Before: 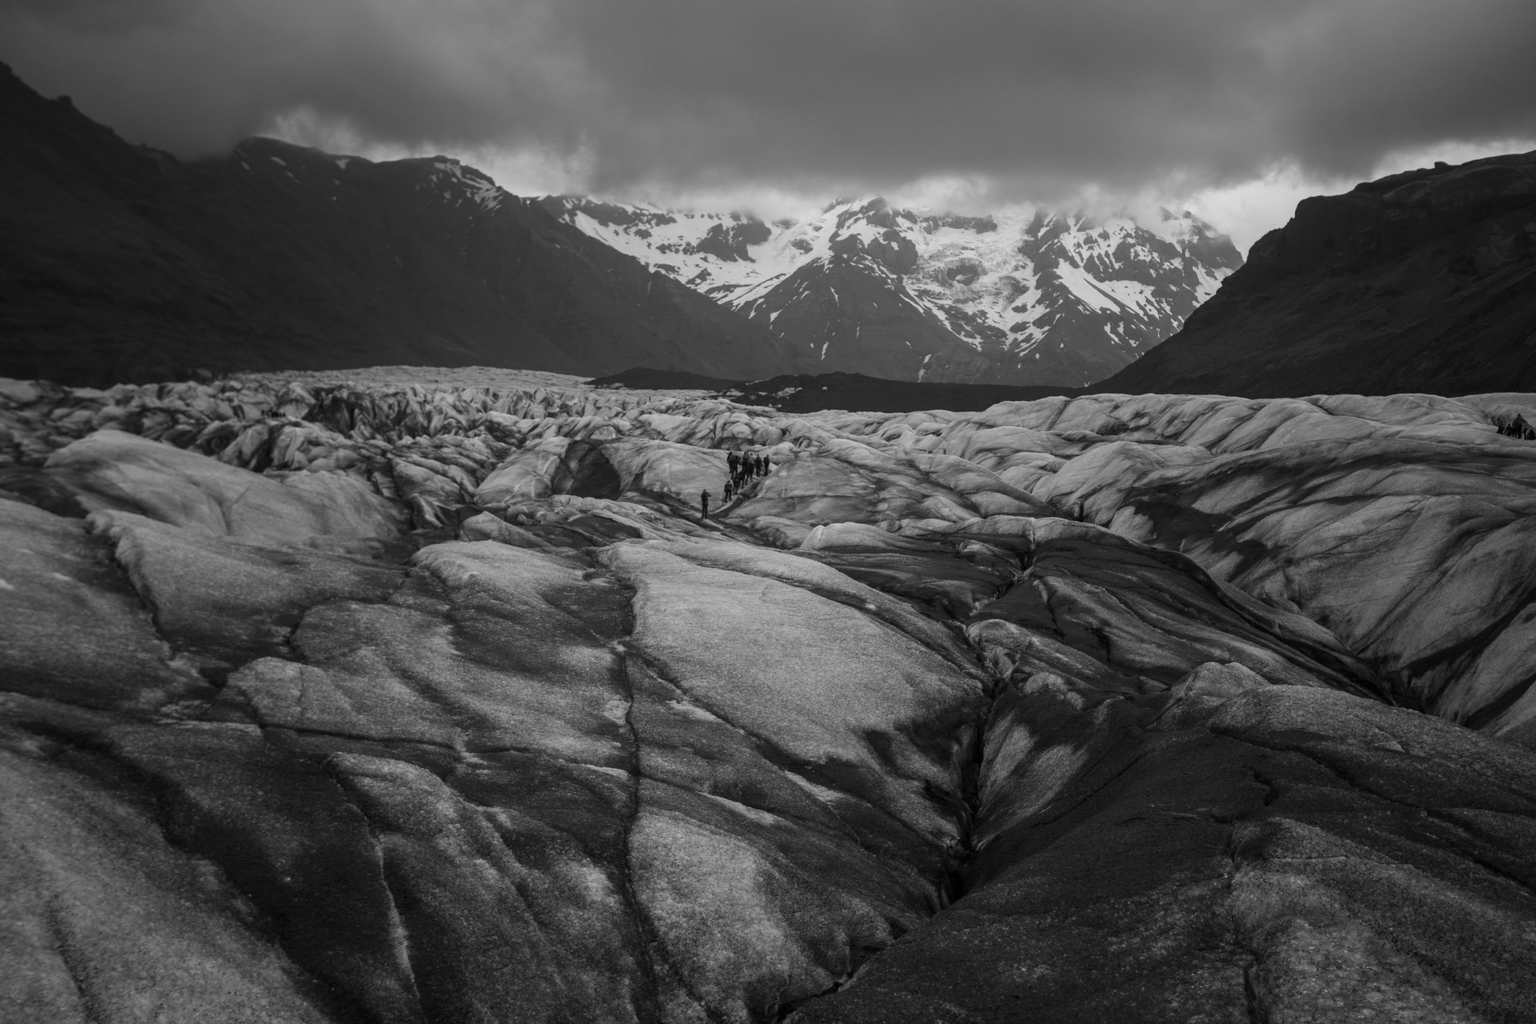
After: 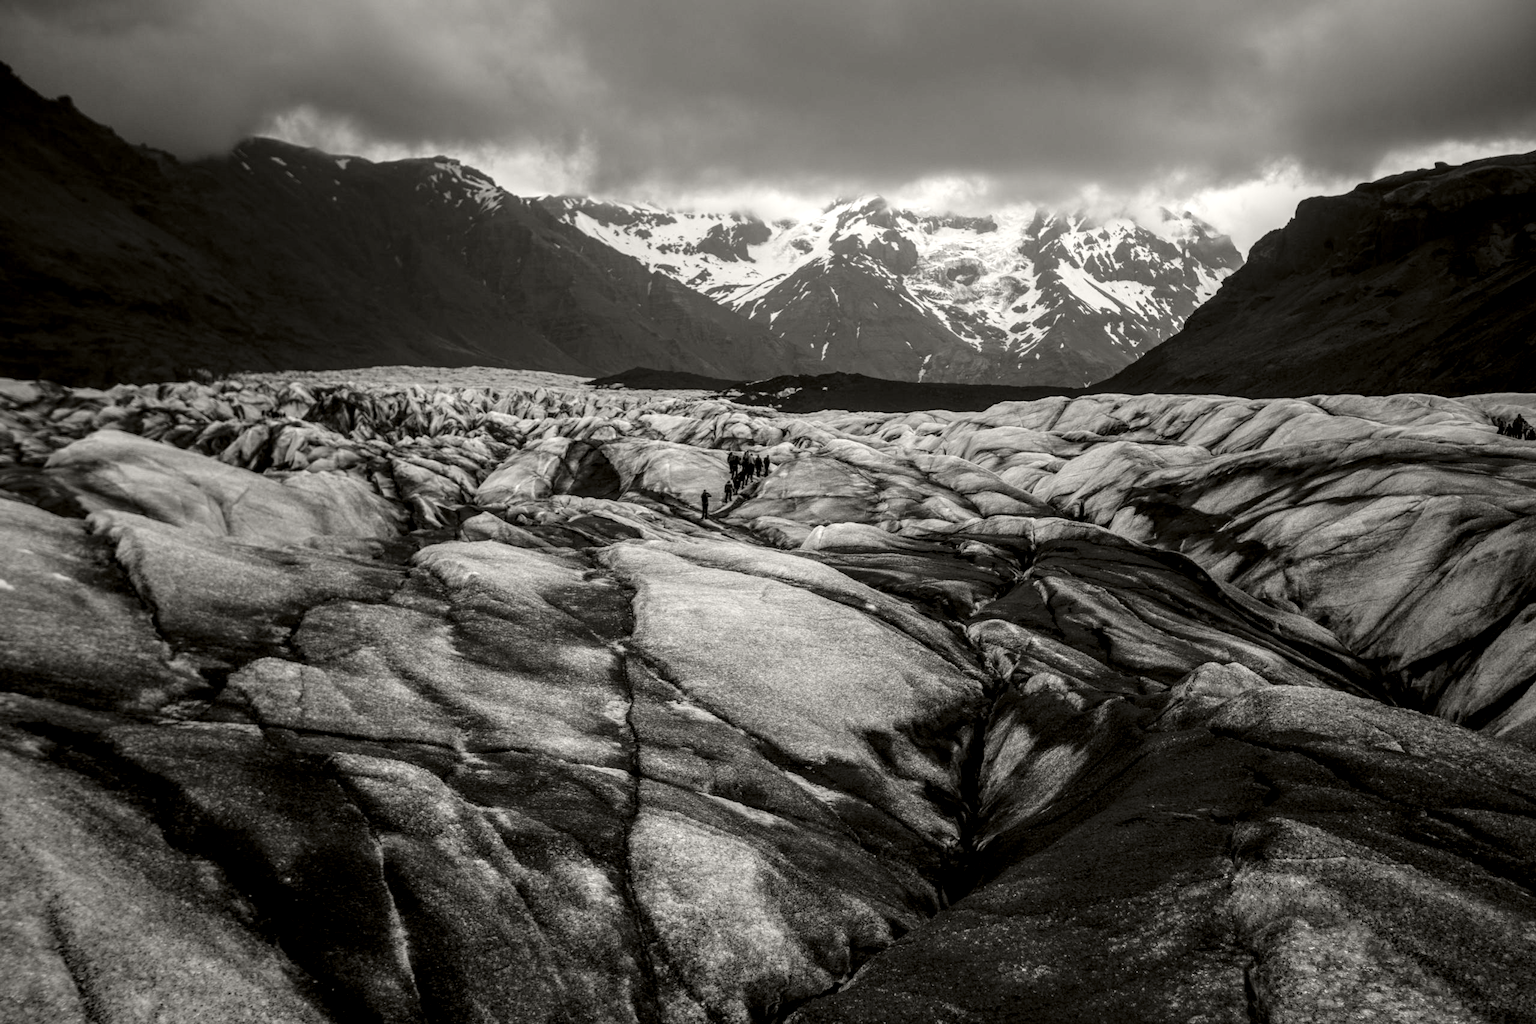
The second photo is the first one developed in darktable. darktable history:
tone curve: curves: ch0 [(0, 0.021) (0.049, 0.044) (0.152, 0.14) (0.328, 0.377) (0.473, 0.543) (0.663, 0.734) (0.84, 0.899) (1, 0.969)]; ch1 [(0, 0) (0.302, 0.331) (0.427, 0.433) (0.472, 0.47) (0.502, 0.503) (0.527, 0.524) (0.564, 0.591) (0.602, 0.632) (0.677, 0.701) (0.859, 0.885) (1, 1)]; ch2 [(0, 0) (0.33, 0.301) (0.447, 0.44) (0.487, 0.496) (0.502, 0.516) (0.535, 0.563) (0.565, 0.6) (0.618, 0.629) (1, 1)], color space Lab, independent channels, preserve colors none
local contrast: detail 160%
